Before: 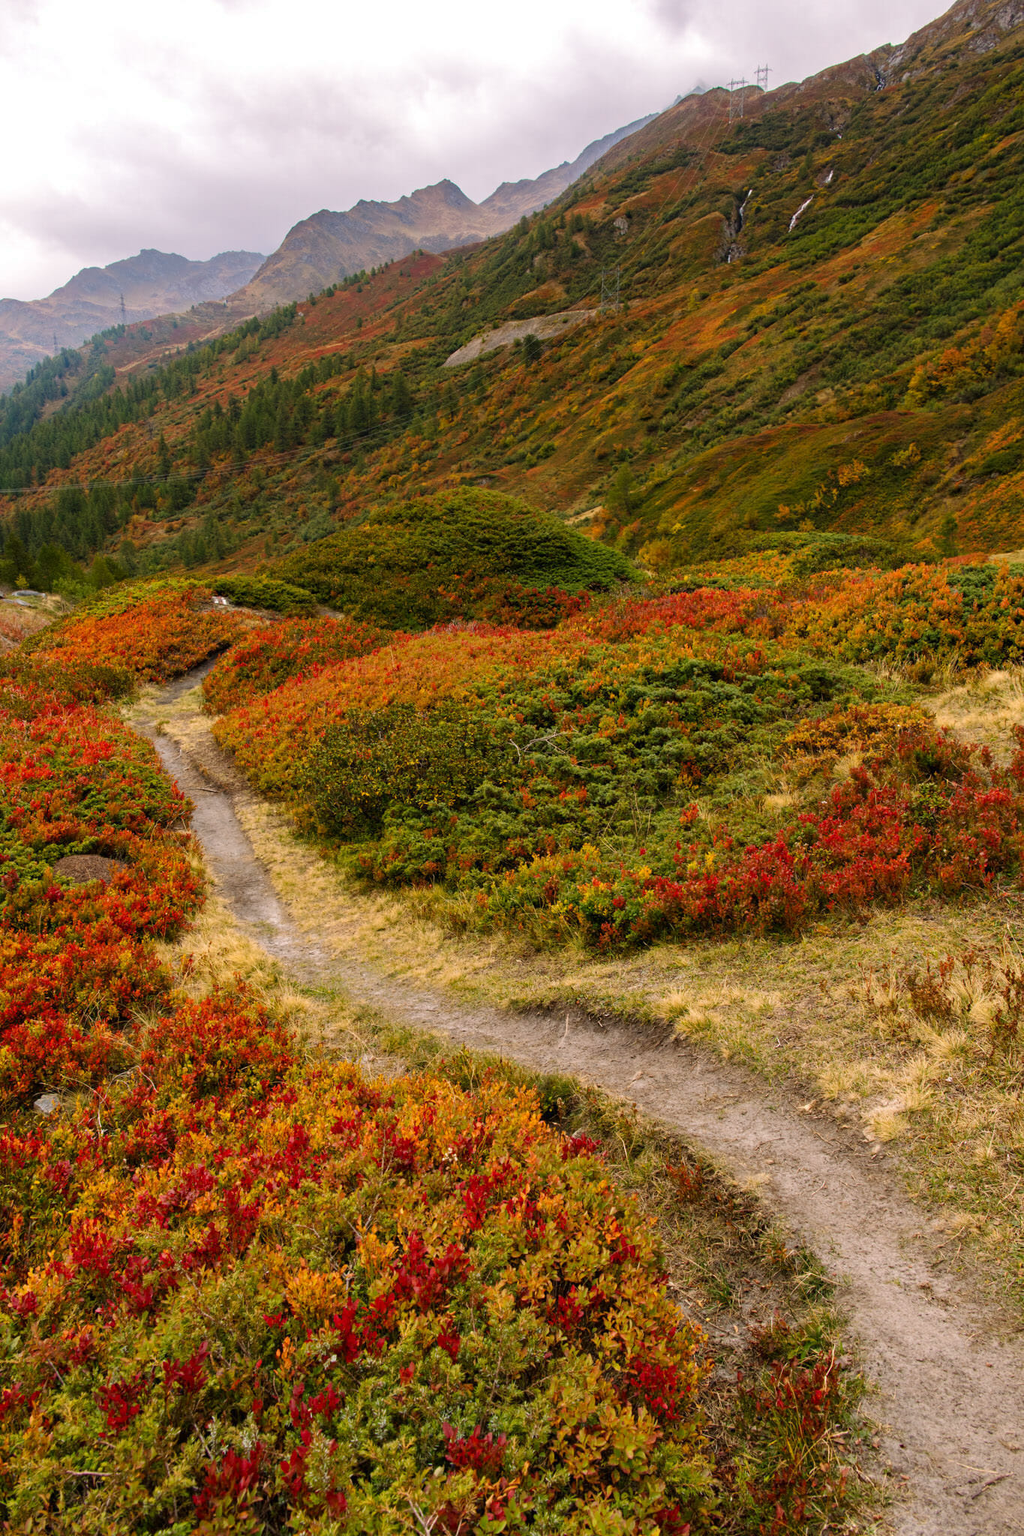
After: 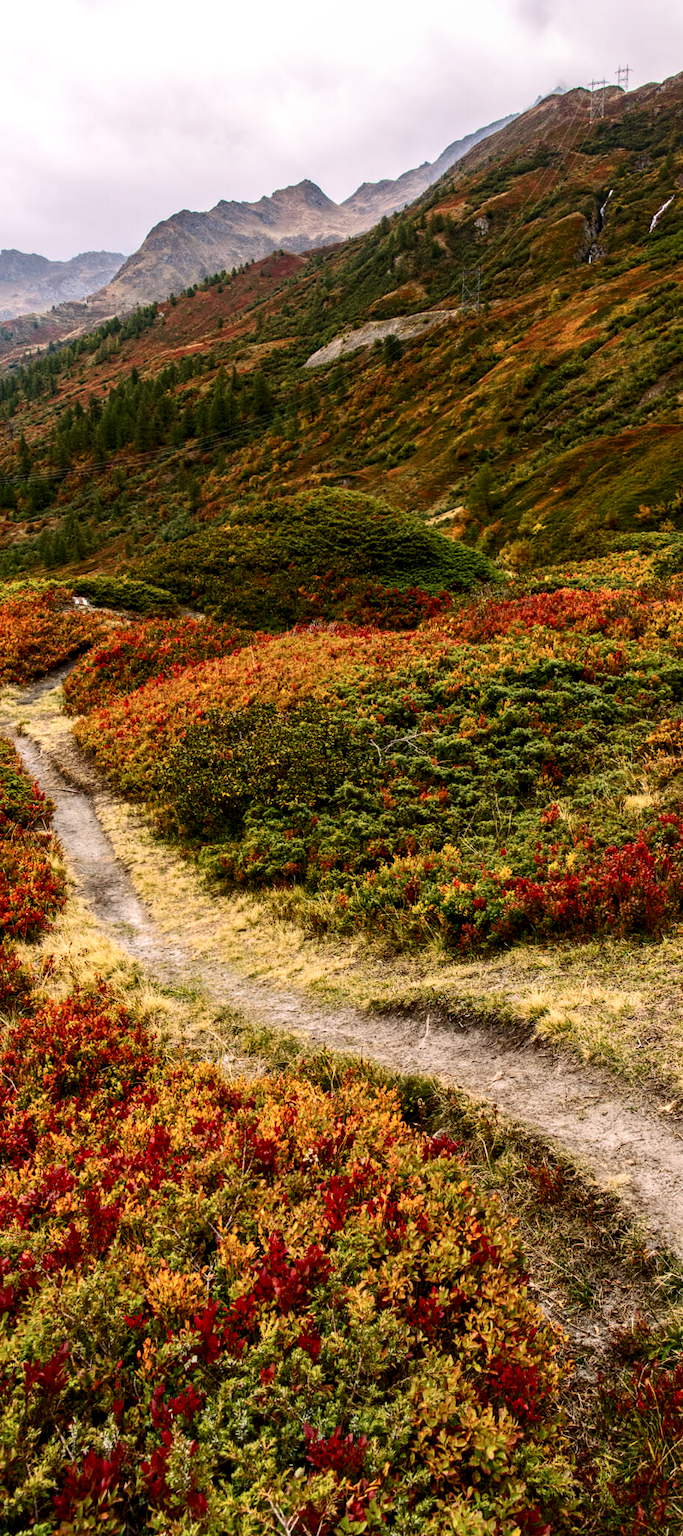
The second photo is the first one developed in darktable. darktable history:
crop and rotate: left 13.695%, right 19.545%
local contrast: detail 130%
contrast brightness saturation: contrast 0.287
